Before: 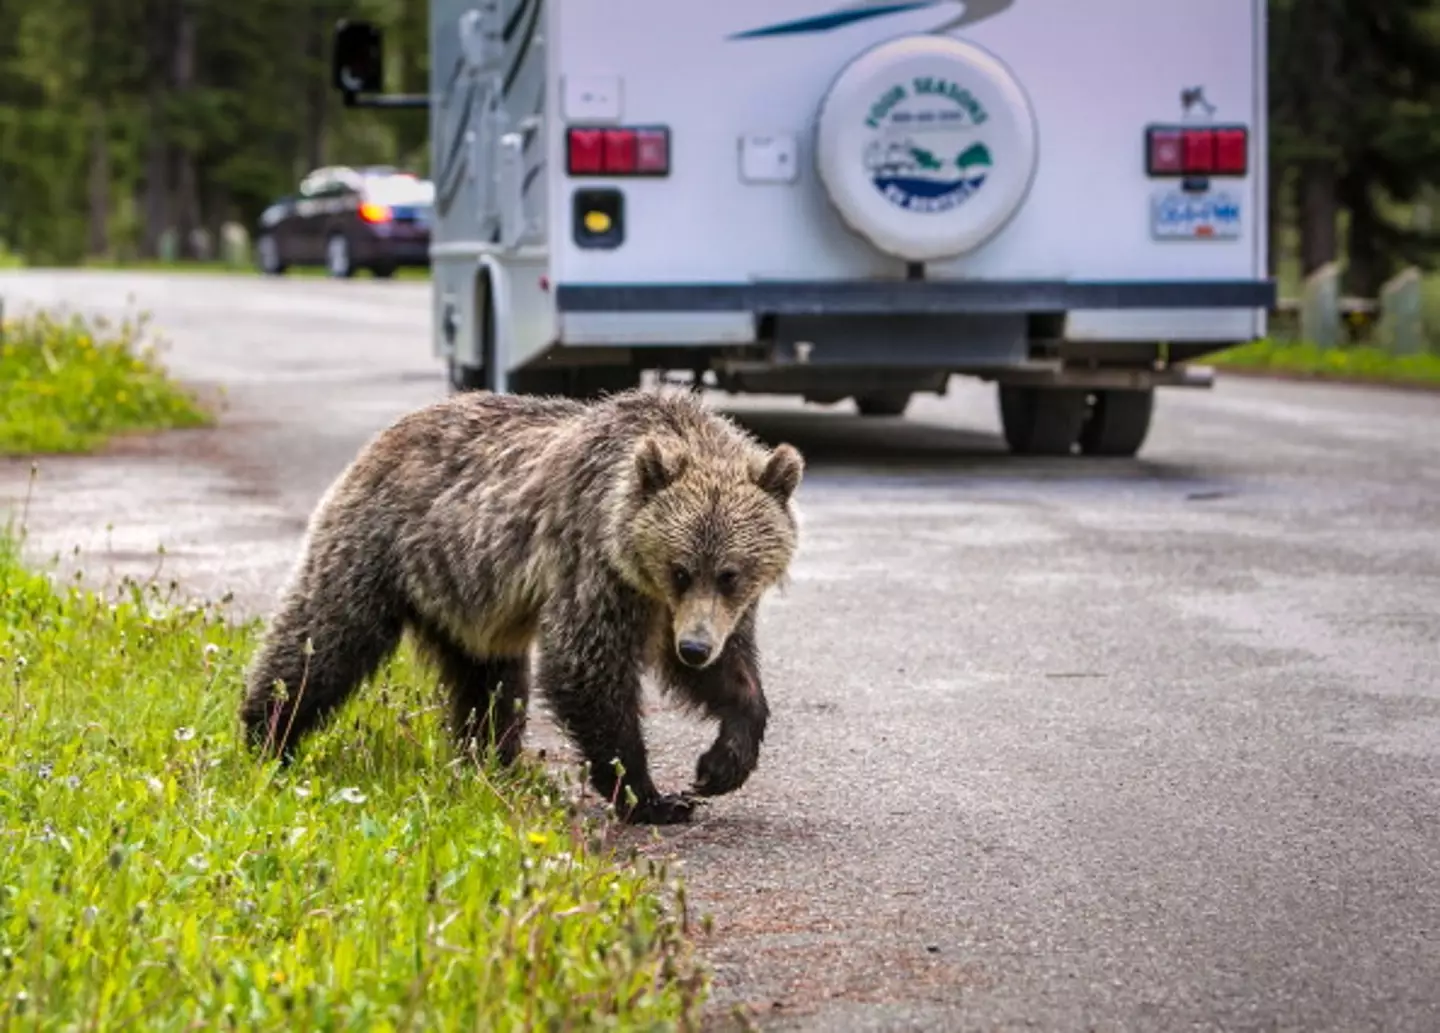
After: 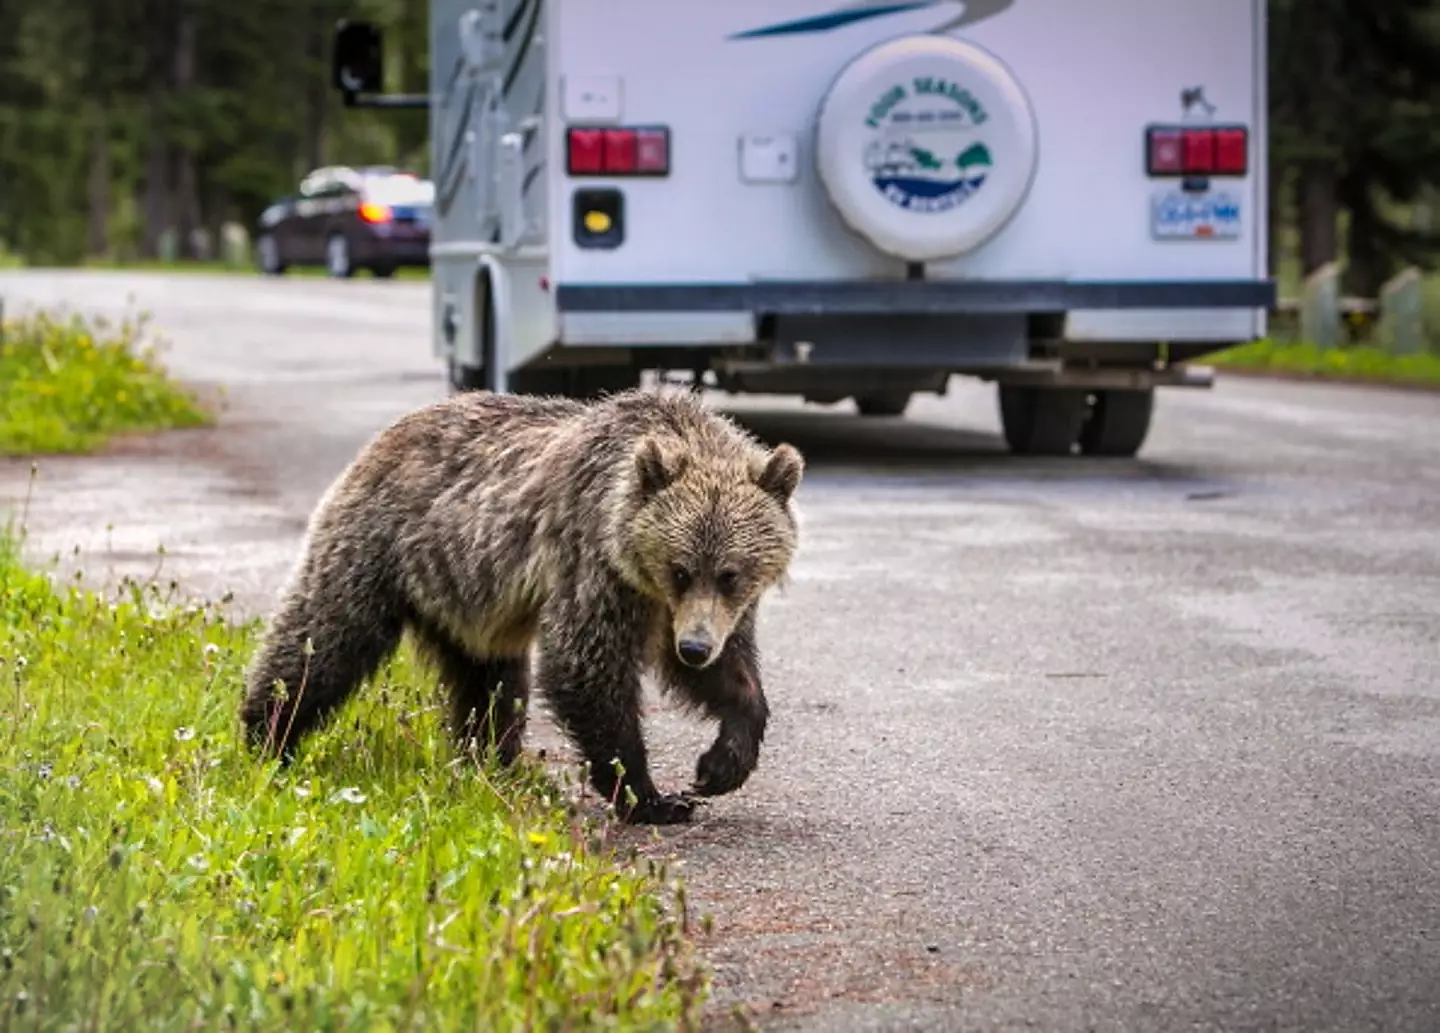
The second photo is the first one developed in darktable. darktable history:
vignetting: fall-off start 99.34%, width/height ratio 1.302
sharpen: radius 1.444, amount 0.395, threshold 1.507
